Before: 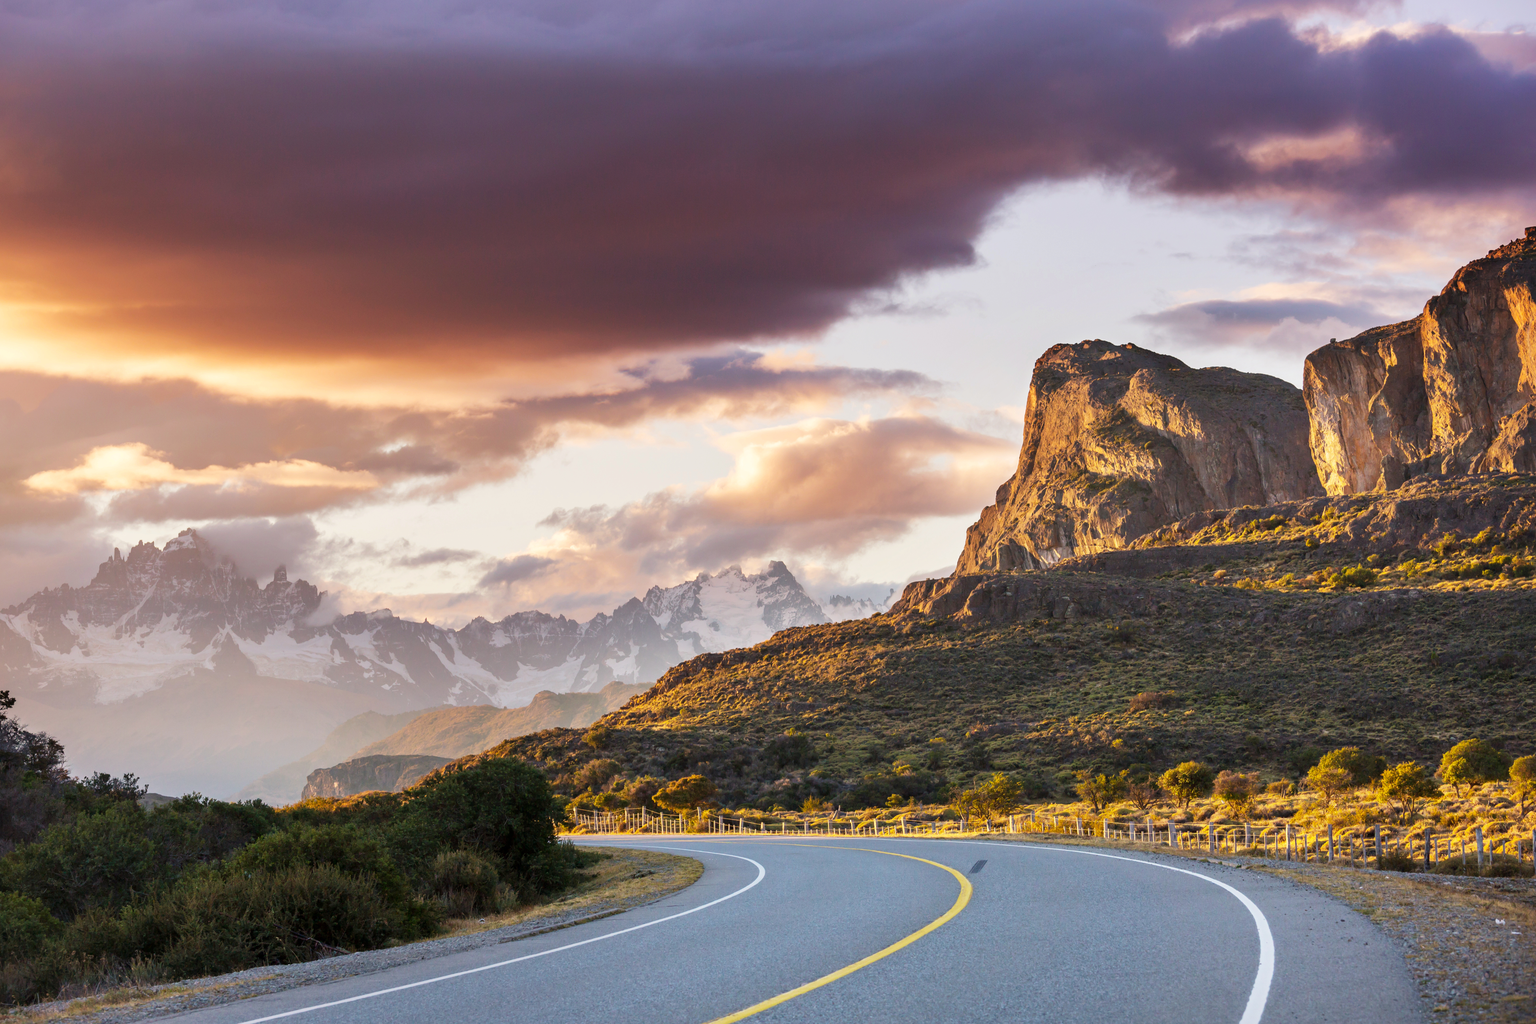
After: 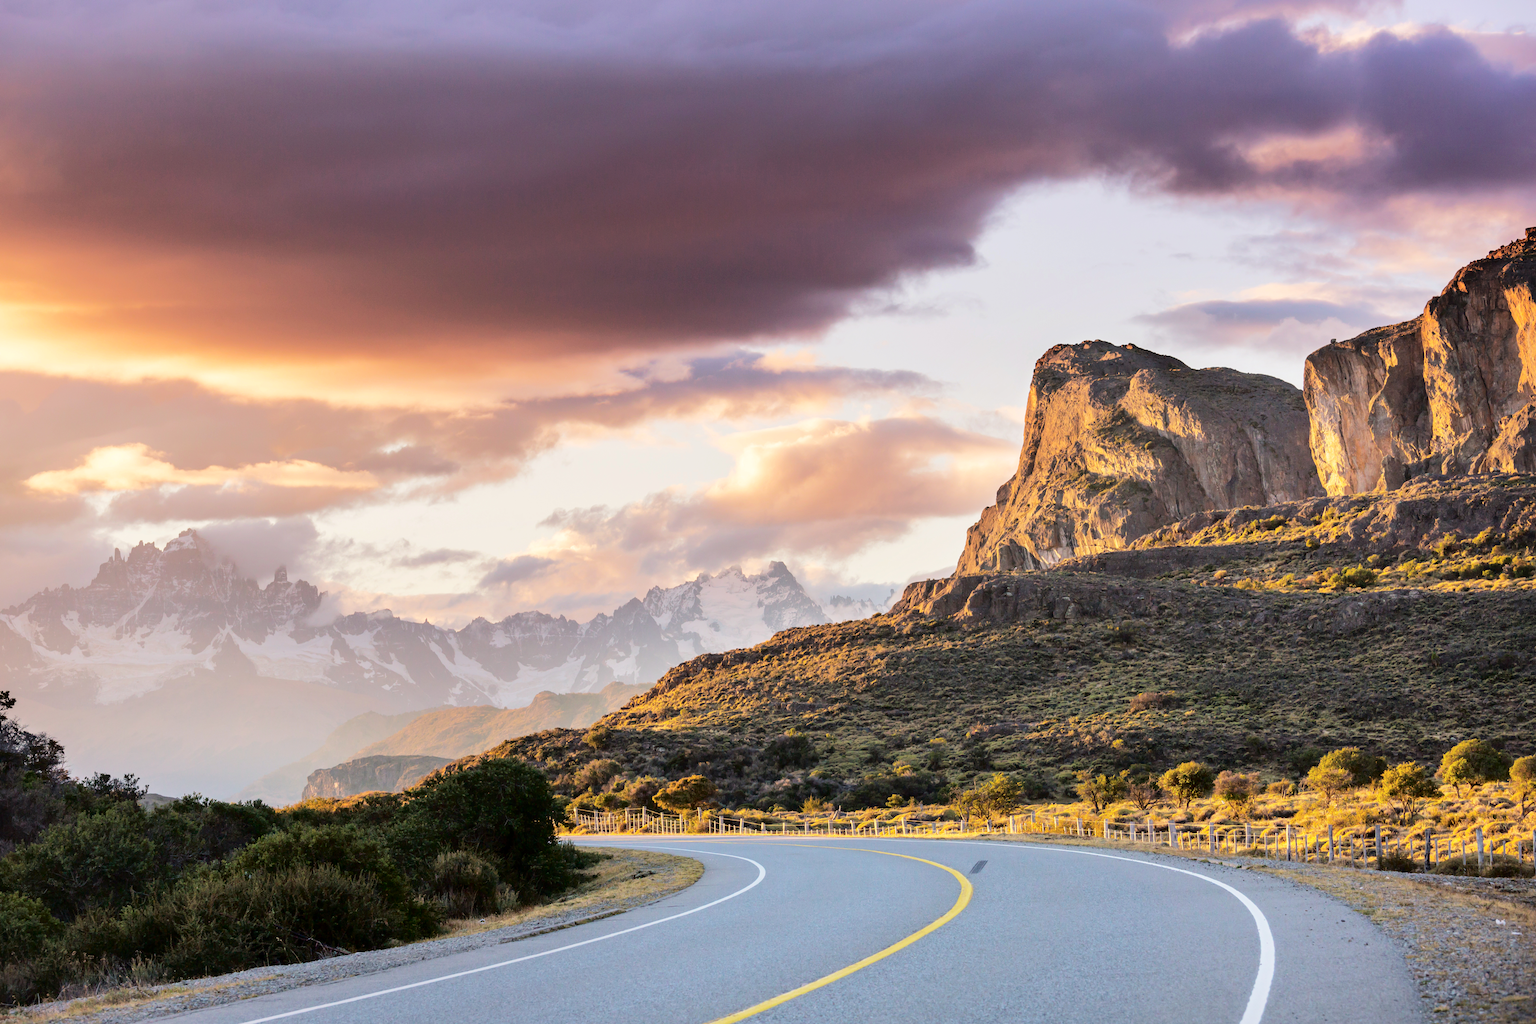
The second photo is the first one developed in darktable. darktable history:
tone curve: curves: ch0 [(0, 0) (0.003, 0.001) (0.011, 0.008) (0.025, 0.015) (0.044, 0.025) (0.069, 0.037) (0.1, 0.056) (0.136, 0.091) (0.177, 0.157) (0.224, 0.231) (0.277, 0.319) (0.335, 0.4) (0.399, 0.493) (0.468, 0.571) (0.543, 0.645) (0.623, 0.706) (0.709, 0.77) (0.801, 0.838) (0.898, 0.918) (1, 1)], color space Lab, independent channels, preserve colors none
